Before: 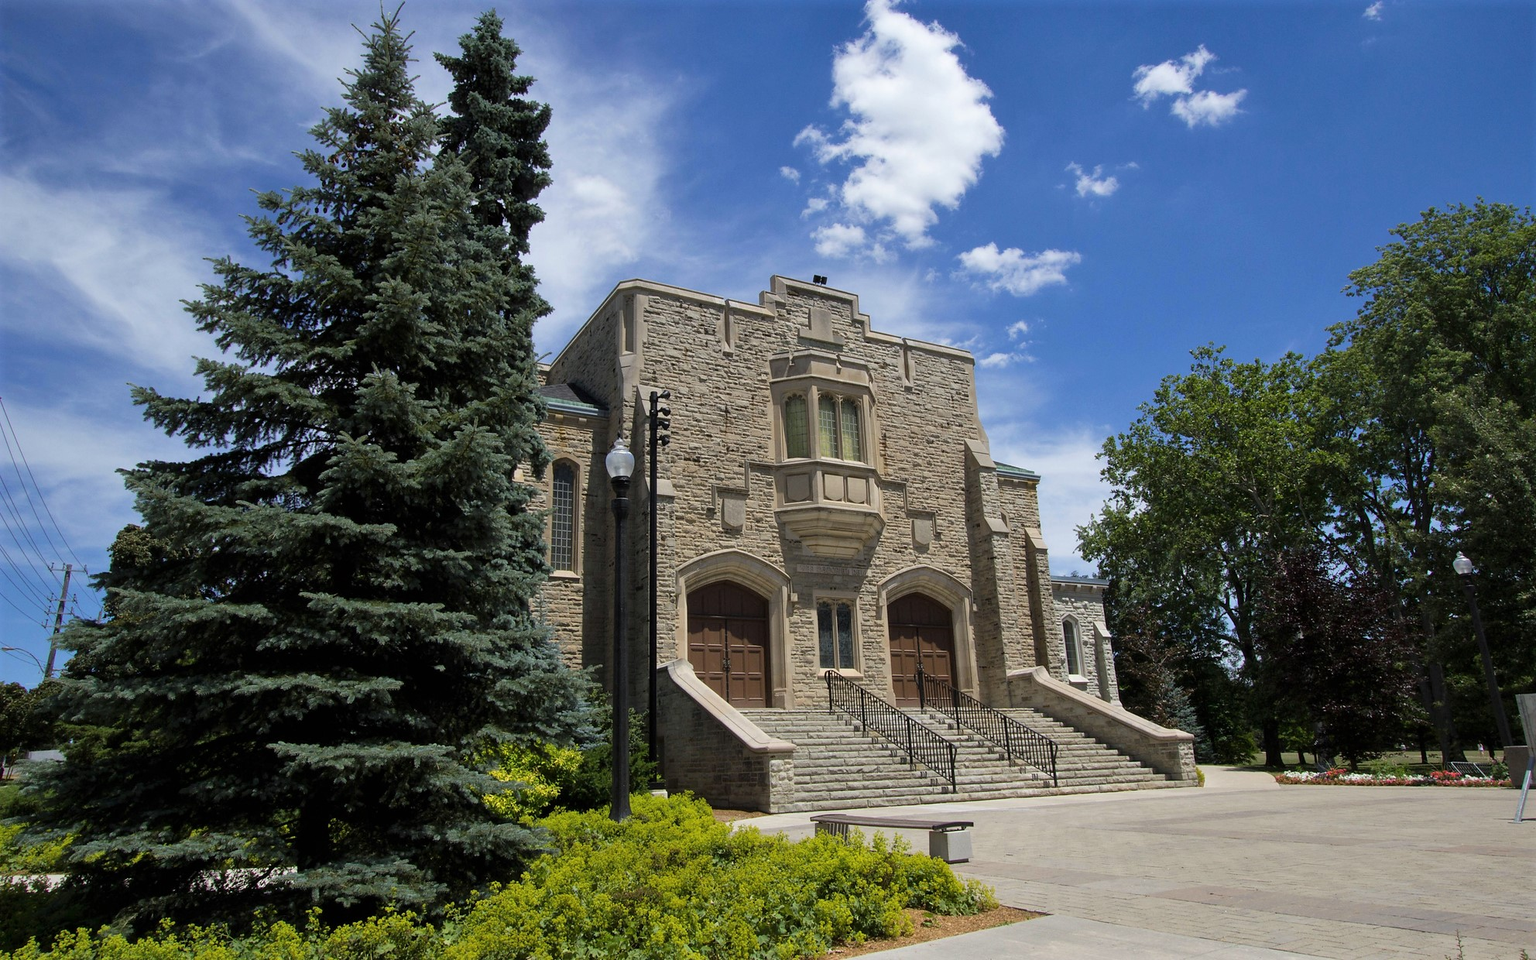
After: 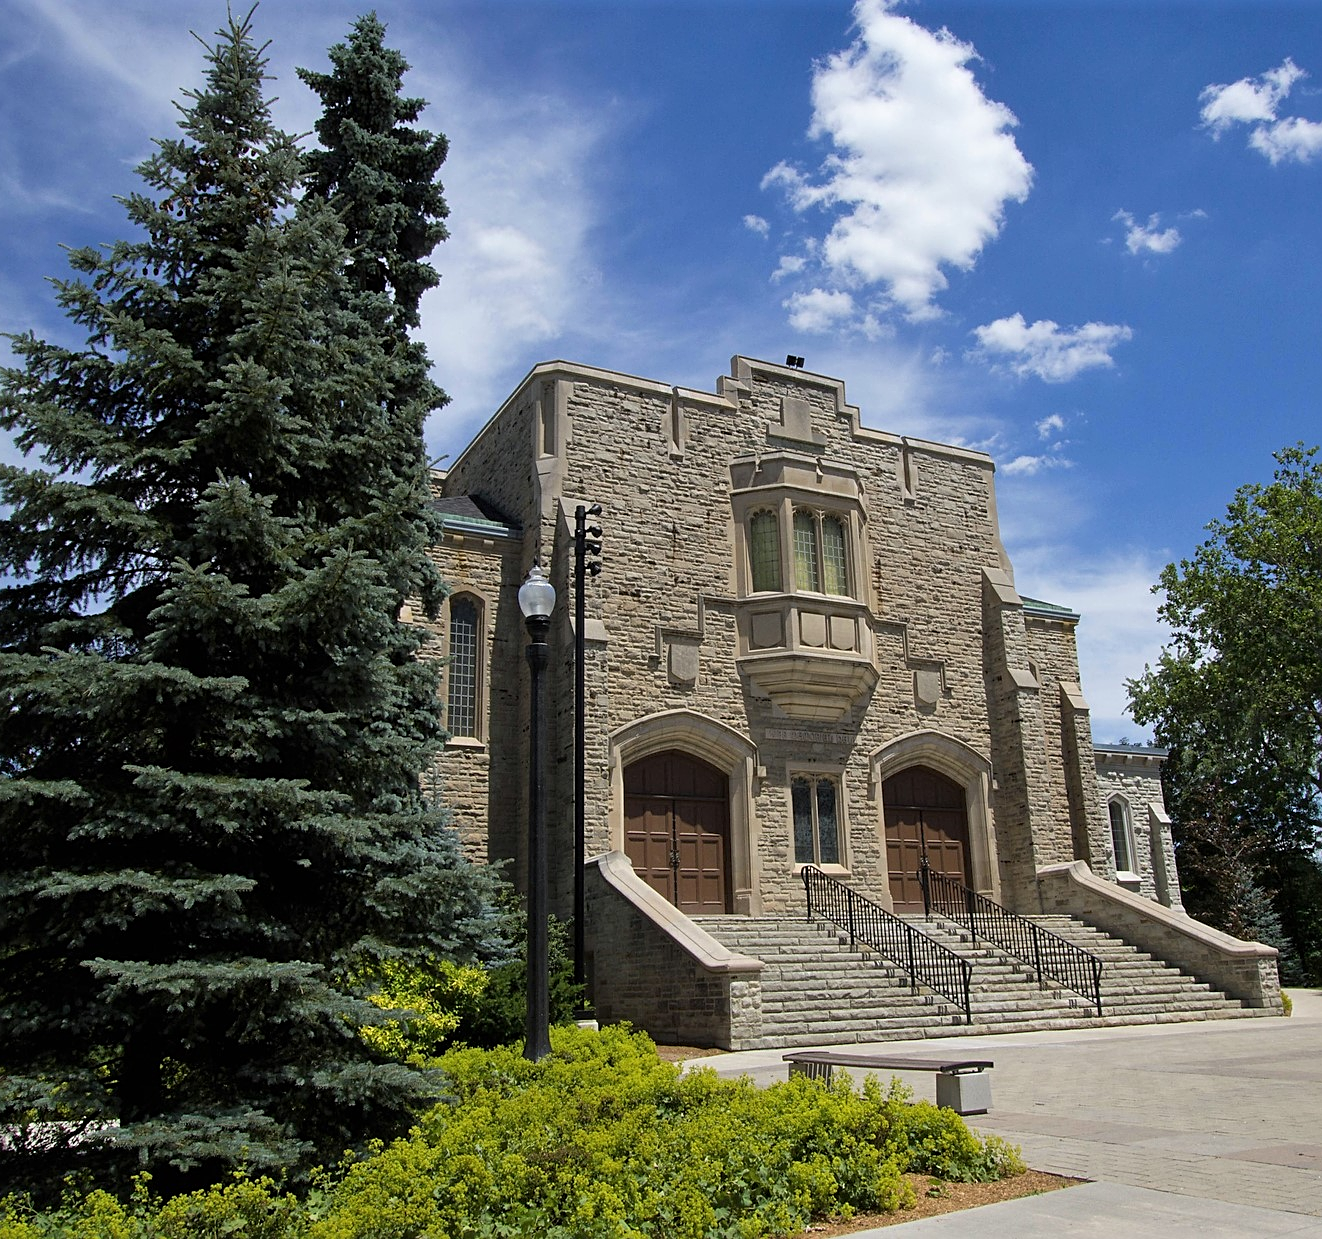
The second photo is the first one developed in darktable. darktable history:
sharpen: radius 2.151, amount 0.384, threshold 0.096
crop and rotate: left 13.366%, right 19.958%
